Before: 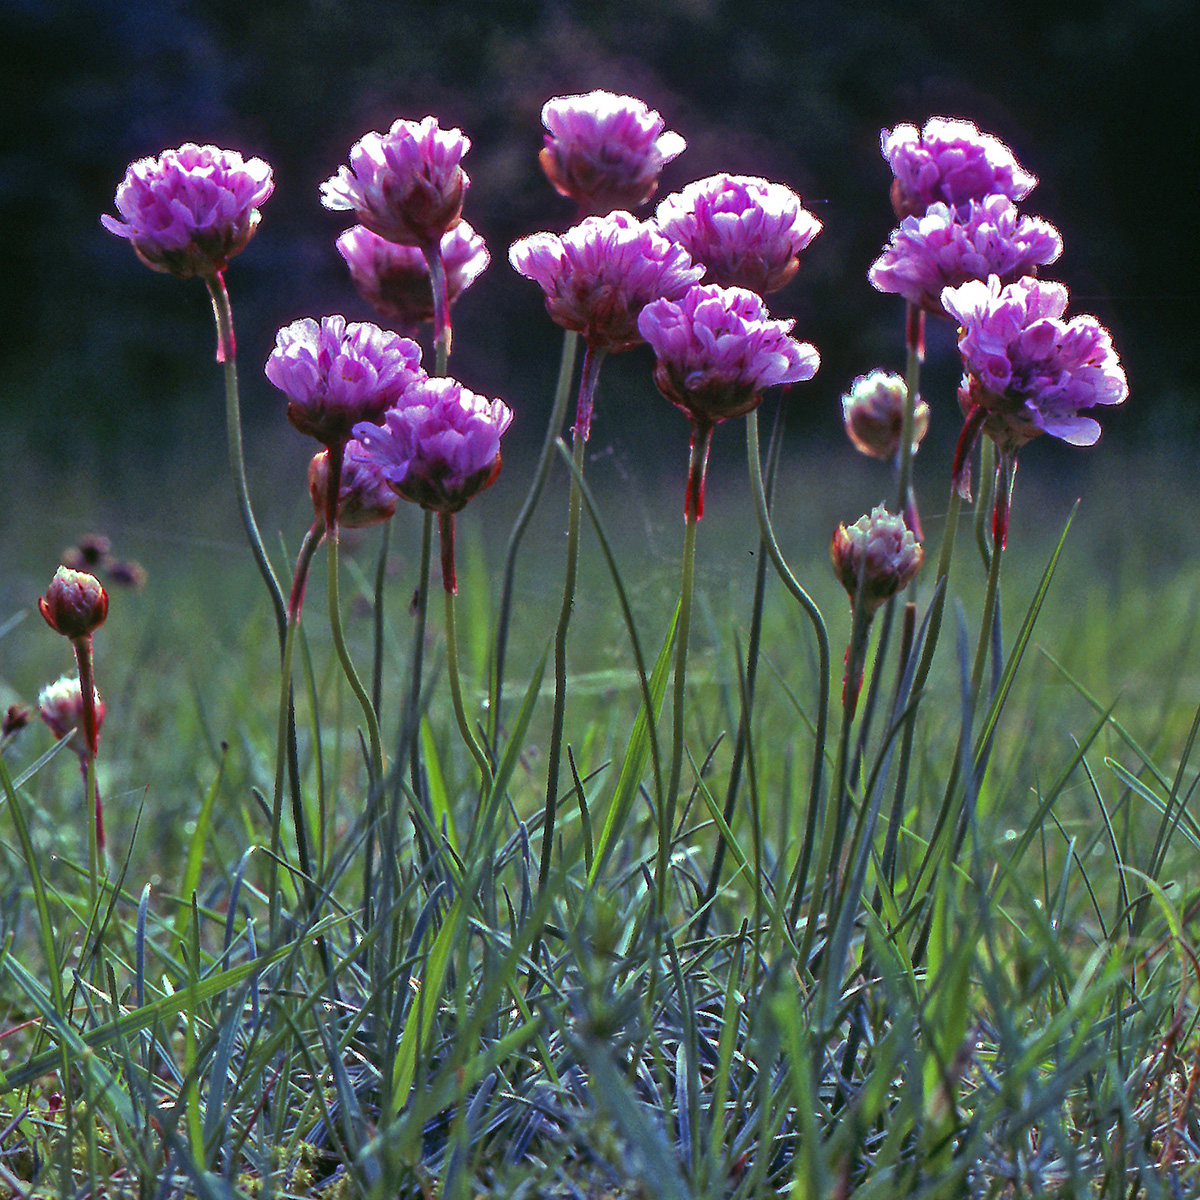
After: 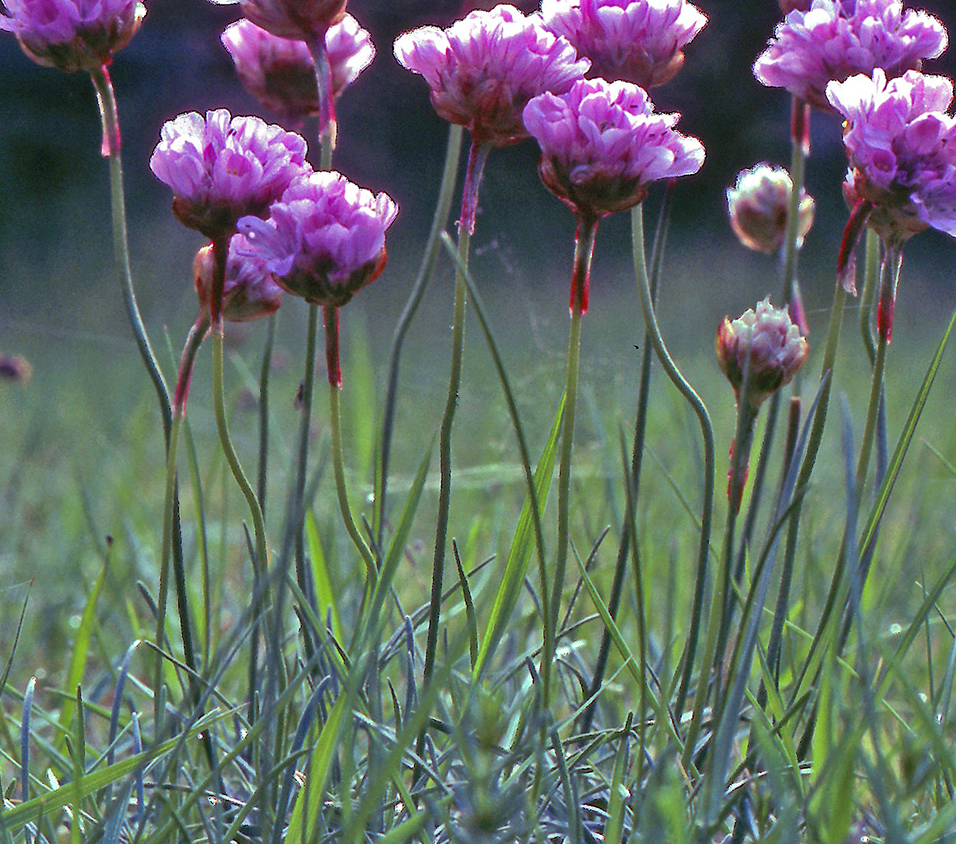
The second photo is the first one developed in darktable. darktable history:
crop: left 9.587%, top 17.226%, right 10.683%, bottom 12.401%
